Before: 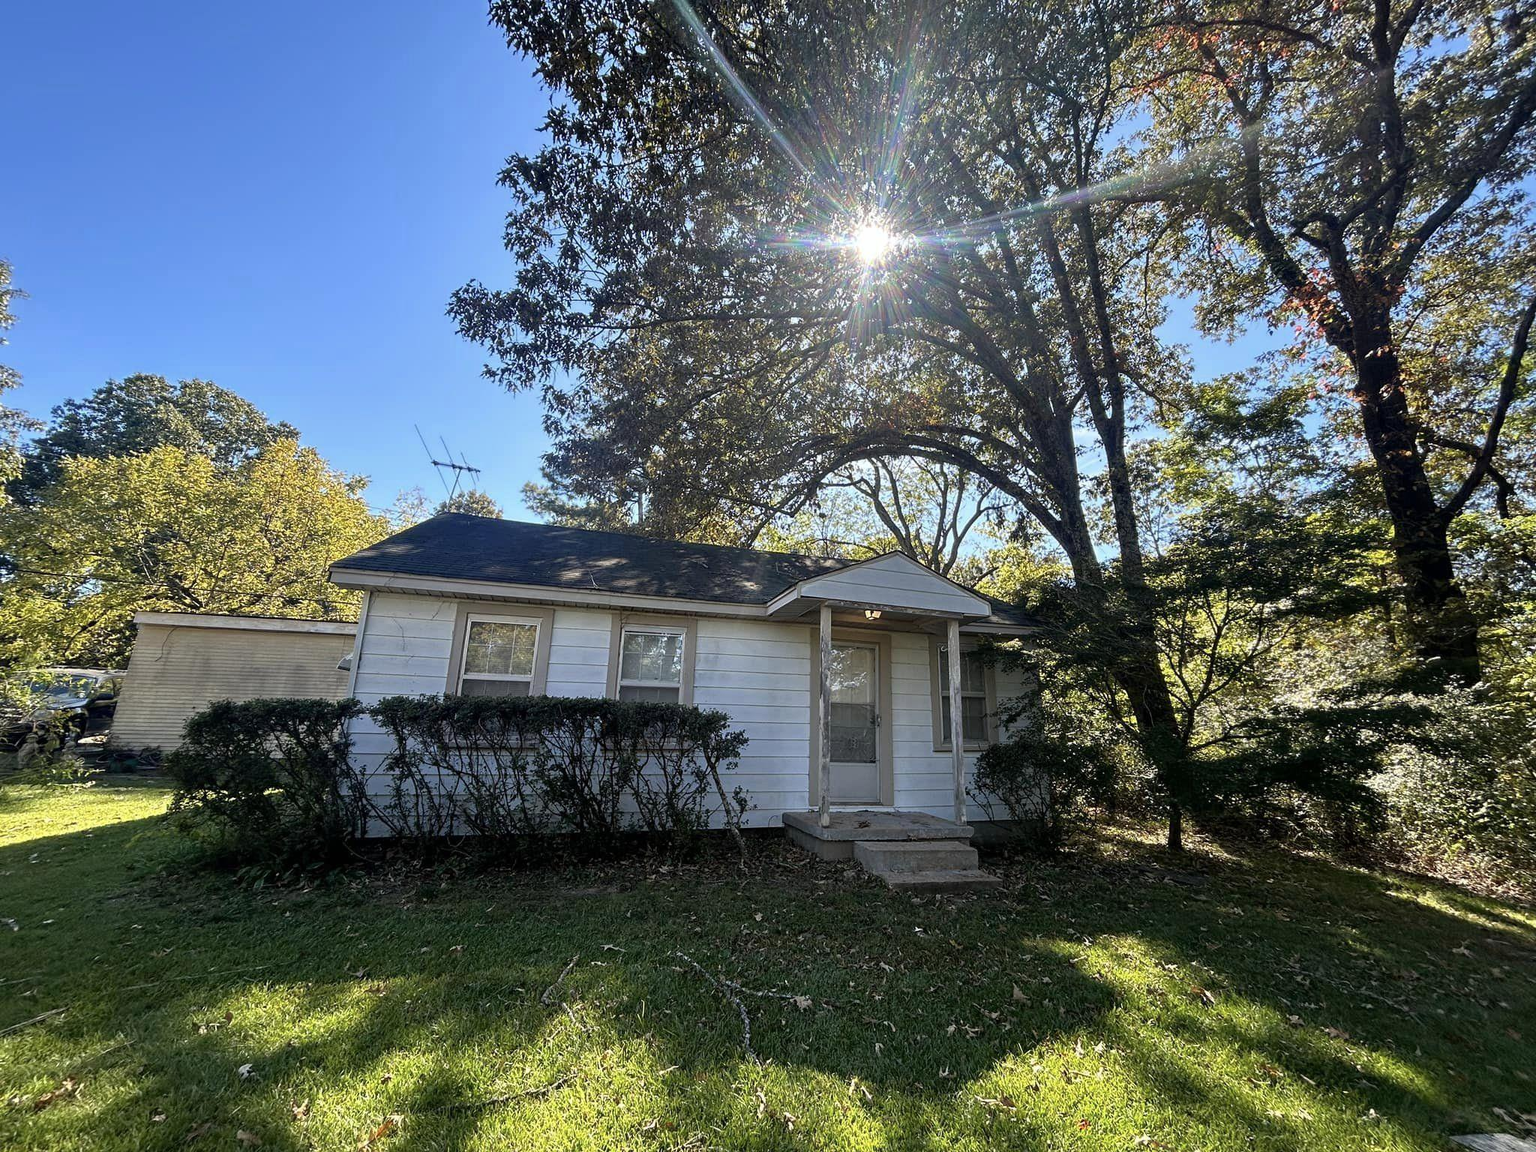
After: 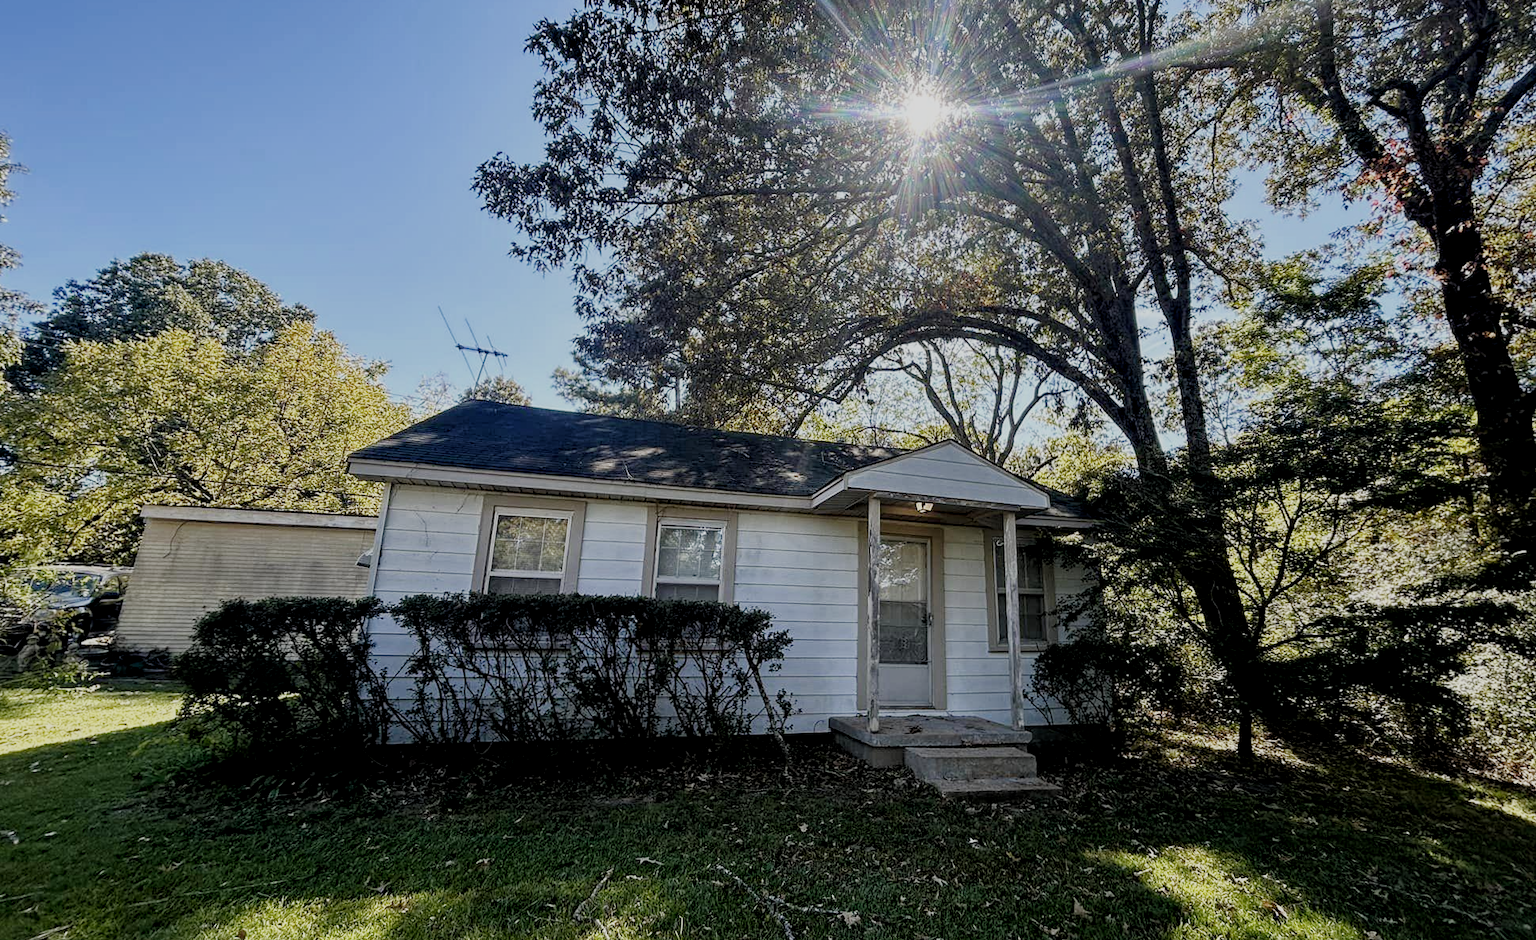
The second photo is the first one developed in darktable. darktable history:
local contrast: highlights 104%, shadows 100%, detail 131%, midtone range 0.2
filmic rgb: black relative exposure -7.18 EV, white relative exposure 5.35 EV, hardness 3.02, preserve chrominance no, color science v3 (2019), use custom middle-gray values true
crop and rotate: angle 0.095°, top 11.781%, right 5.467%, bottom 11.067%
